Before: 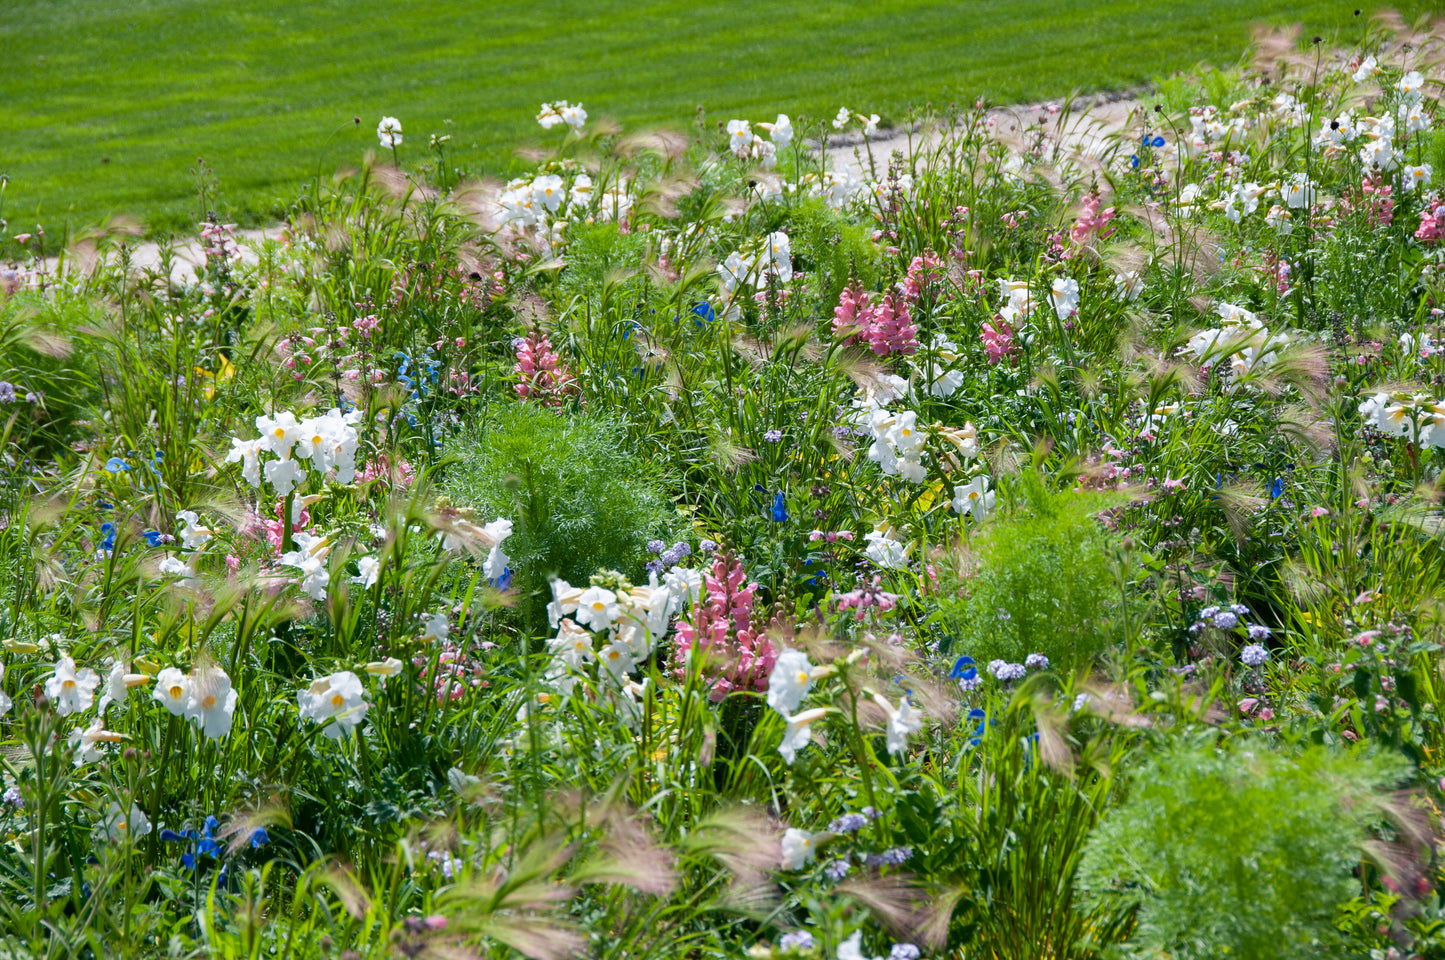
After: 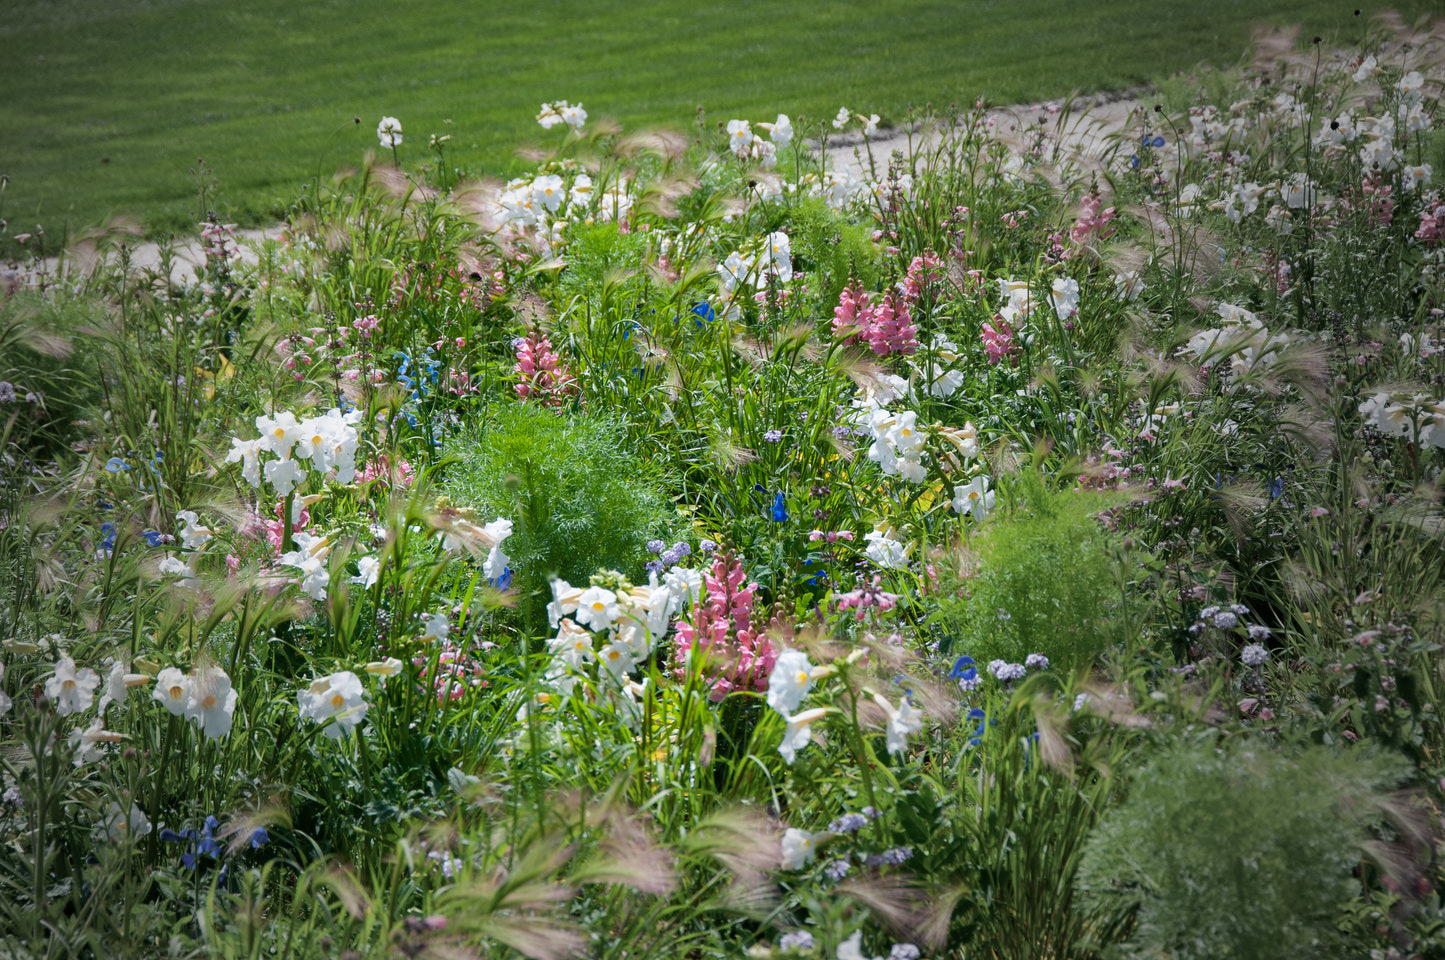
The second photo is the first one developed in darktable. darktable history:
bloom: size 9%, threshold 100%, strength 7%
vignetting: fall-off start 33.76%, fall-off radius 64.94%, brightness -0.575, center (-0.12, -0.002), width/height ratio 0.959
